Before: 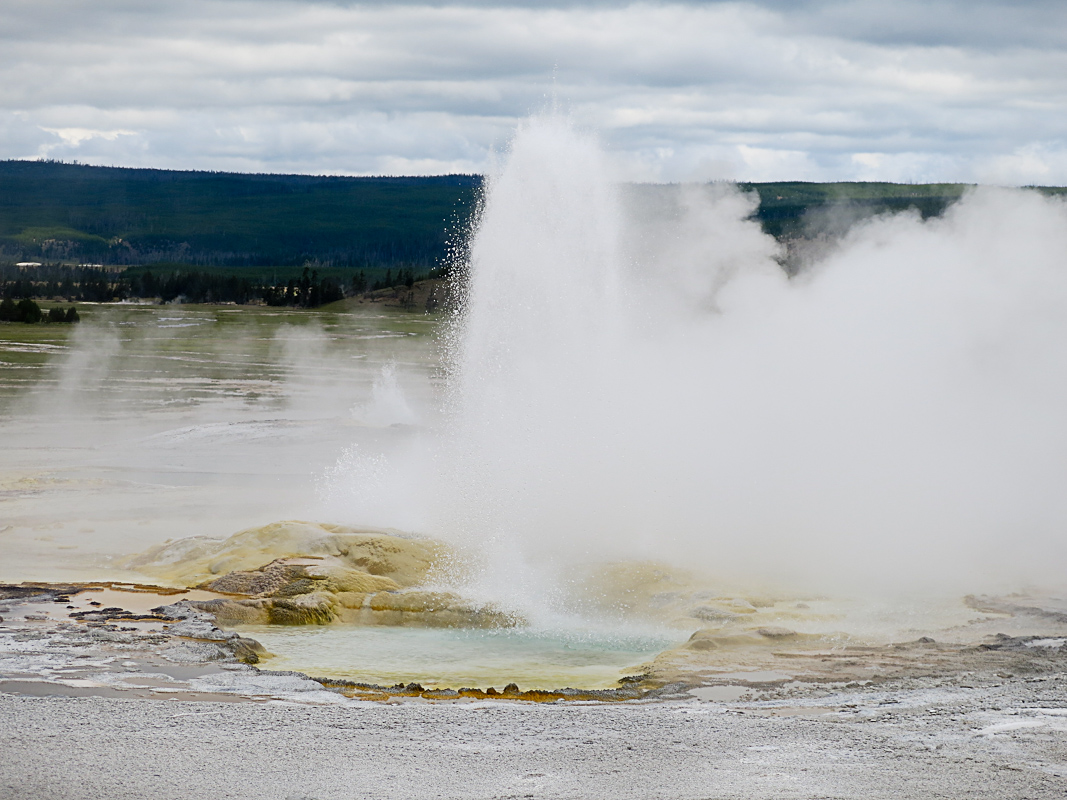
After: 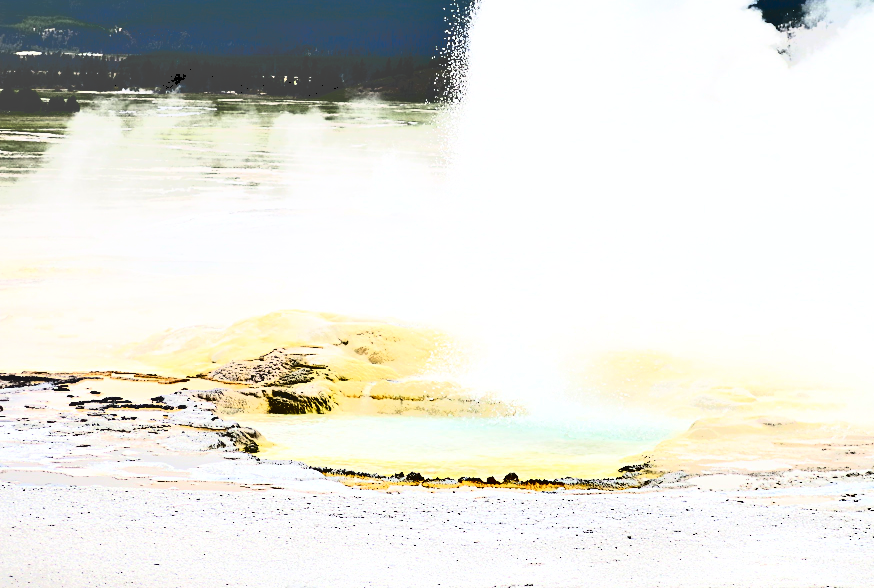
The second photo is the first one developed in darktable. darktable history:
tone curve: curves: ch0 [(0, 0) (0.003, 0.279) (0.011, 0.287) (0.025, 0.295) (0.044, 0.304) (0.069, 0.316) (0.1, 0.319) (0.136, 0.316) (0.177, 0.32) (0.224, 0.359) (0.277, 0.421) (0.335, 0.511) (0.399, 0.639) (0.468, 0.734) (0.543, 0.827) (0.623, 0.89) (0.709, 0.944) (0.801, 0.965) (0.898, 0.968) (1, 1)], color space Lab, linked channels, preserve colors none
crop: top 26.409%, right 18.015%
filmic rgb: black relative exposure -8.27 EV, white relative exposure 2.2 EV, hardness 7.15, latitude 85.21%, contrast 1.709, highlights saturation mix -4.06%, shadows ↔ highlights balance -2.22%, color science v4 (2020)
contrast brightness saturation: contrast 0.371, brightness 0.542
exposure: compensate highlight preservation false
color balance rgb: shadows lift › chroma 2.01%, shadows lift › hue 250.3°, perceptual saturation grading › global saturation -0.151%
shadows and highlights: soften with gaussian
